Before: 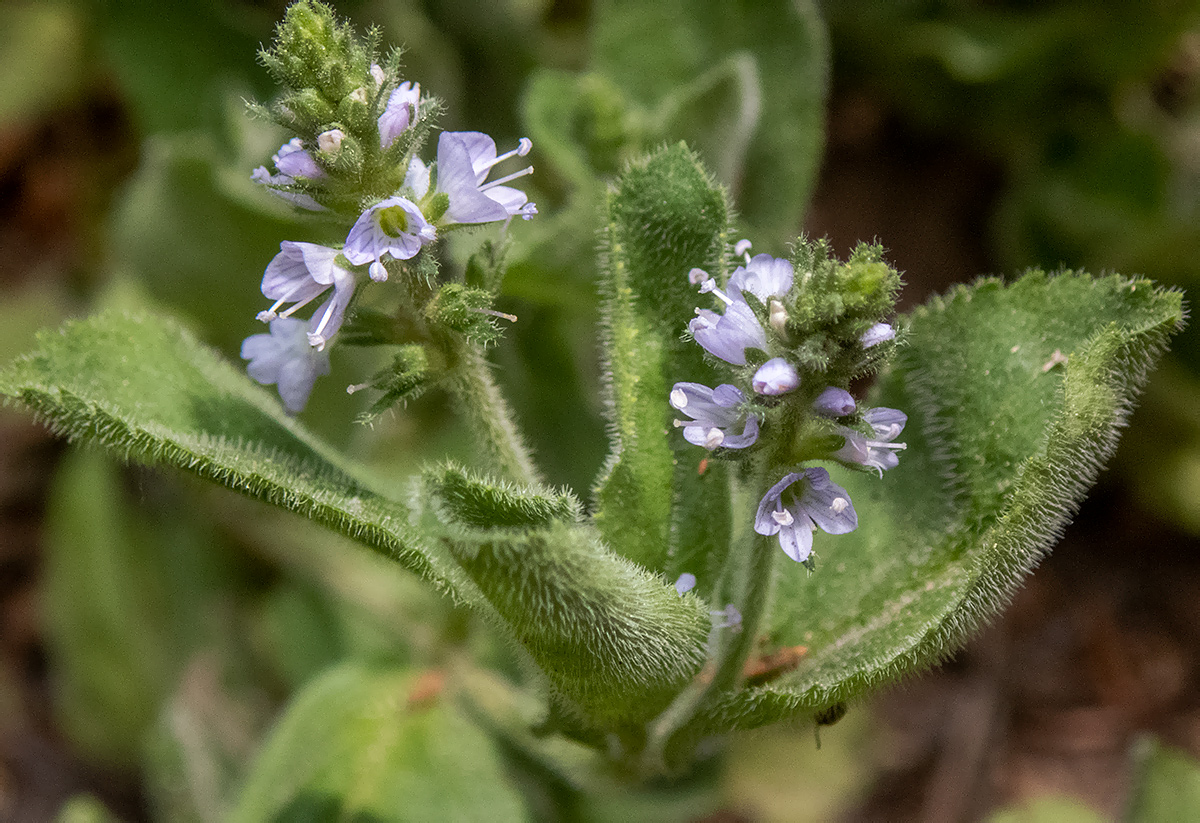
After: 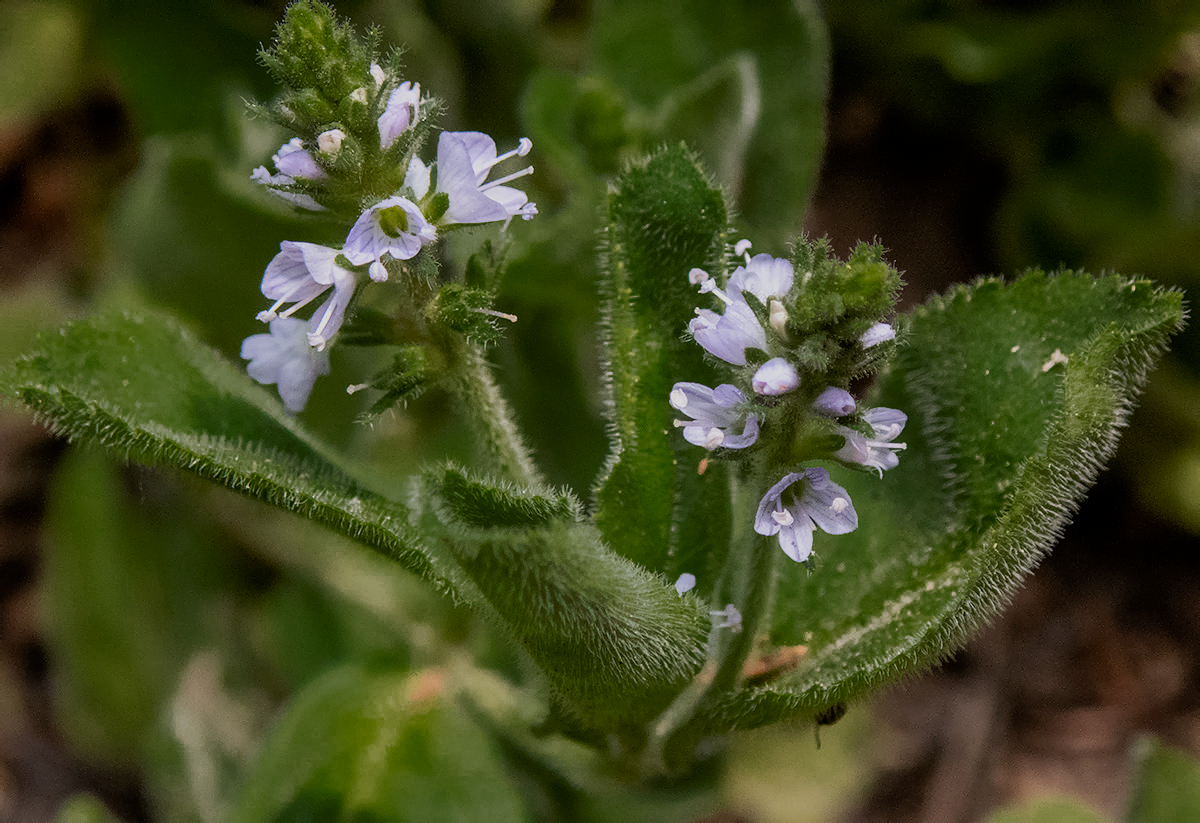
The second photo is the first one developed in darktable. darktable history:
color balance: mode lift, gamma, gain (sRGB)
filmic rgb: hardness 4.17
color zones: curves: ch0 [(0.25, 0.5) (0.347, 0.092) (0.75, 0.5)]; ch1 [(0.25, 0.5) (0.33, 0.51) (0.75, 0.5)]
